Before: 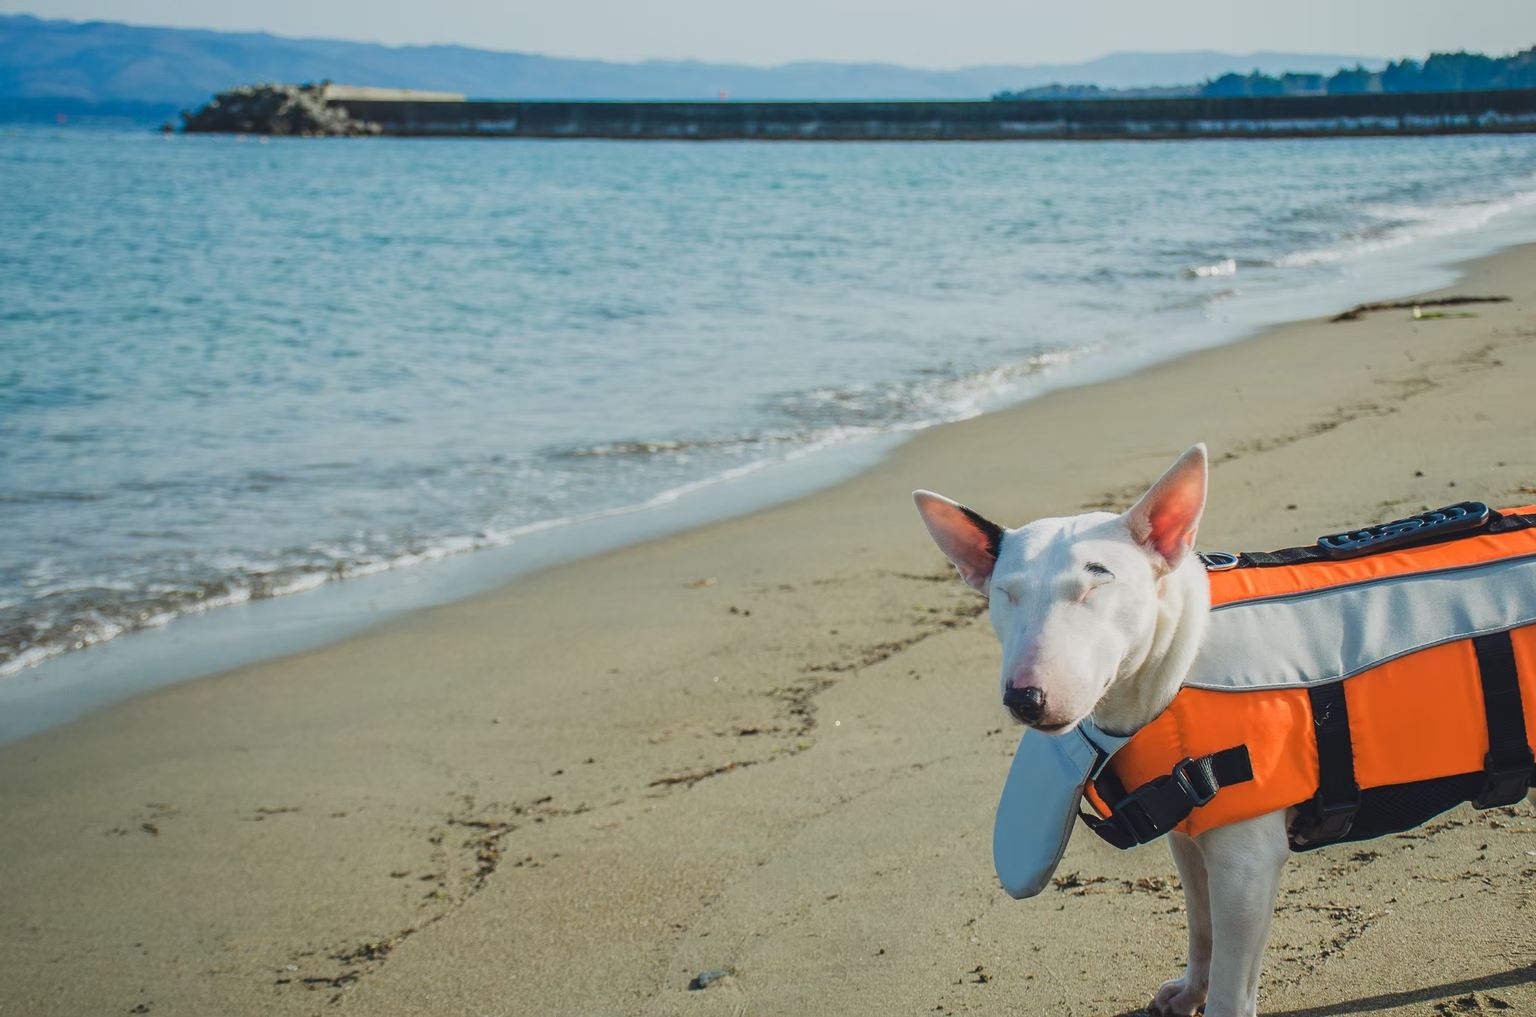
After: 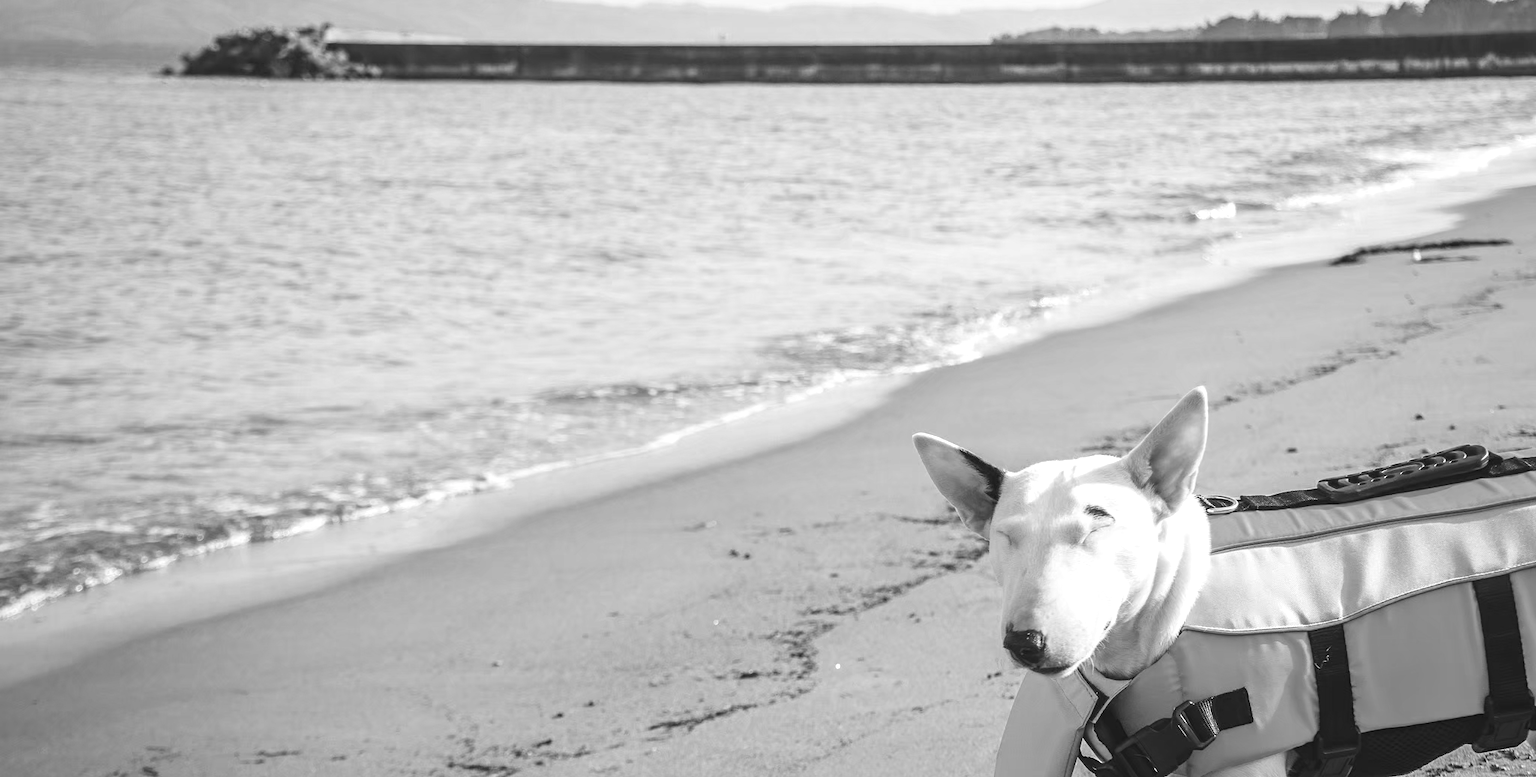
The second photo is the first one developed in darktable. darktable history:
levels: white 99.91%, levels [0, 0.394, 0.787]
color calibration: output gray [0.25, 0.35, 0.4, 0], x 0.342, y 0.355, temperature 5148.01 K, saturation algorithm version 1 (2020)
crop: top 5.653%, bottom 17.943%
color balance rgb: perceptual saturation grading › global saturation 20%, perceptual saturation grading › highlights -13.985%, perceptual saturation grading › shadows 49.493%
